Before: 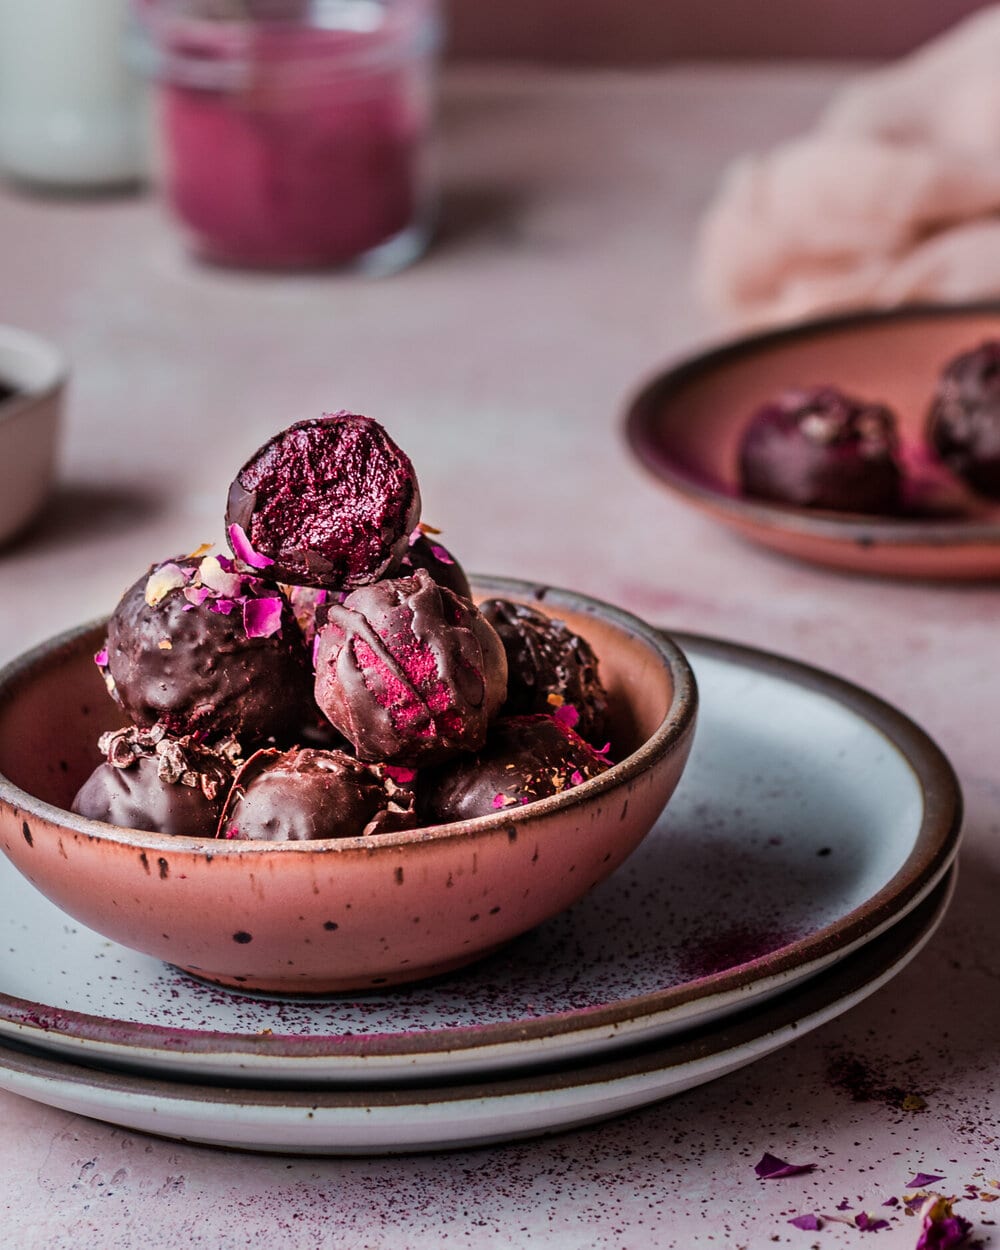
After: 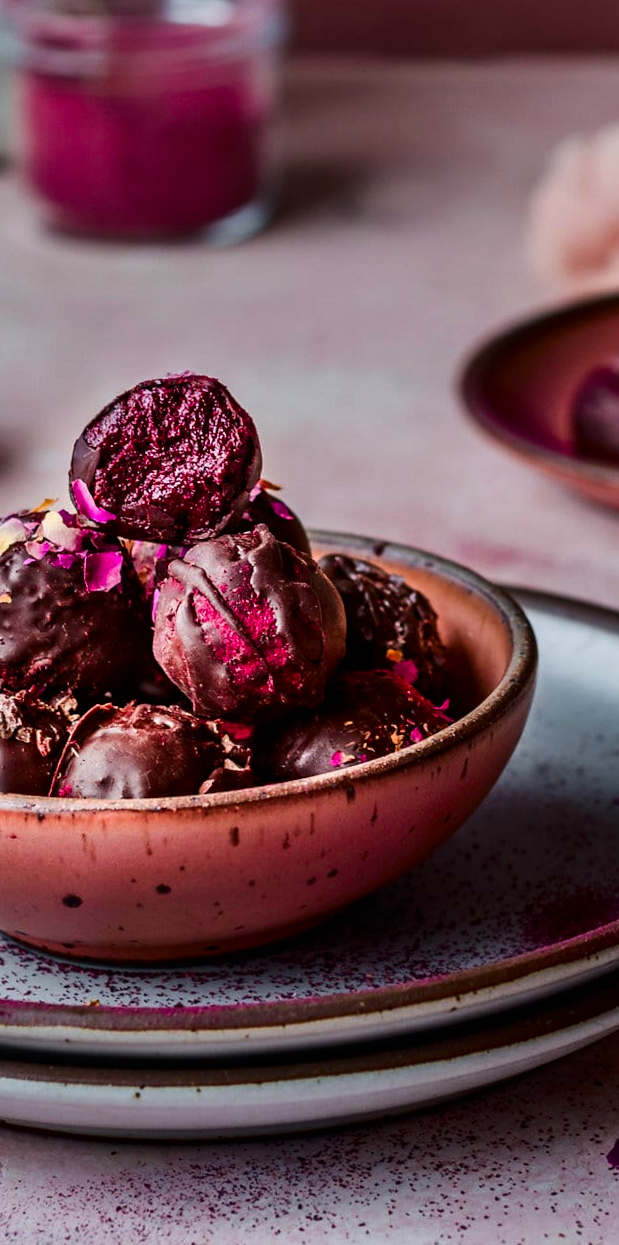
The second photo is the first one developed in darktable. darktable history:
contrast brightness saturation: contrast 0.12, brightness -0.12, saturation 0.2
crop and rotate: left 13.409%, right 19.924%
rotate and perspective: rotation 0.215°, lens shift (vertical) -0.139, crop left 0.069, crop right 0.939, crop top 0.002, crop bottom 0.996
